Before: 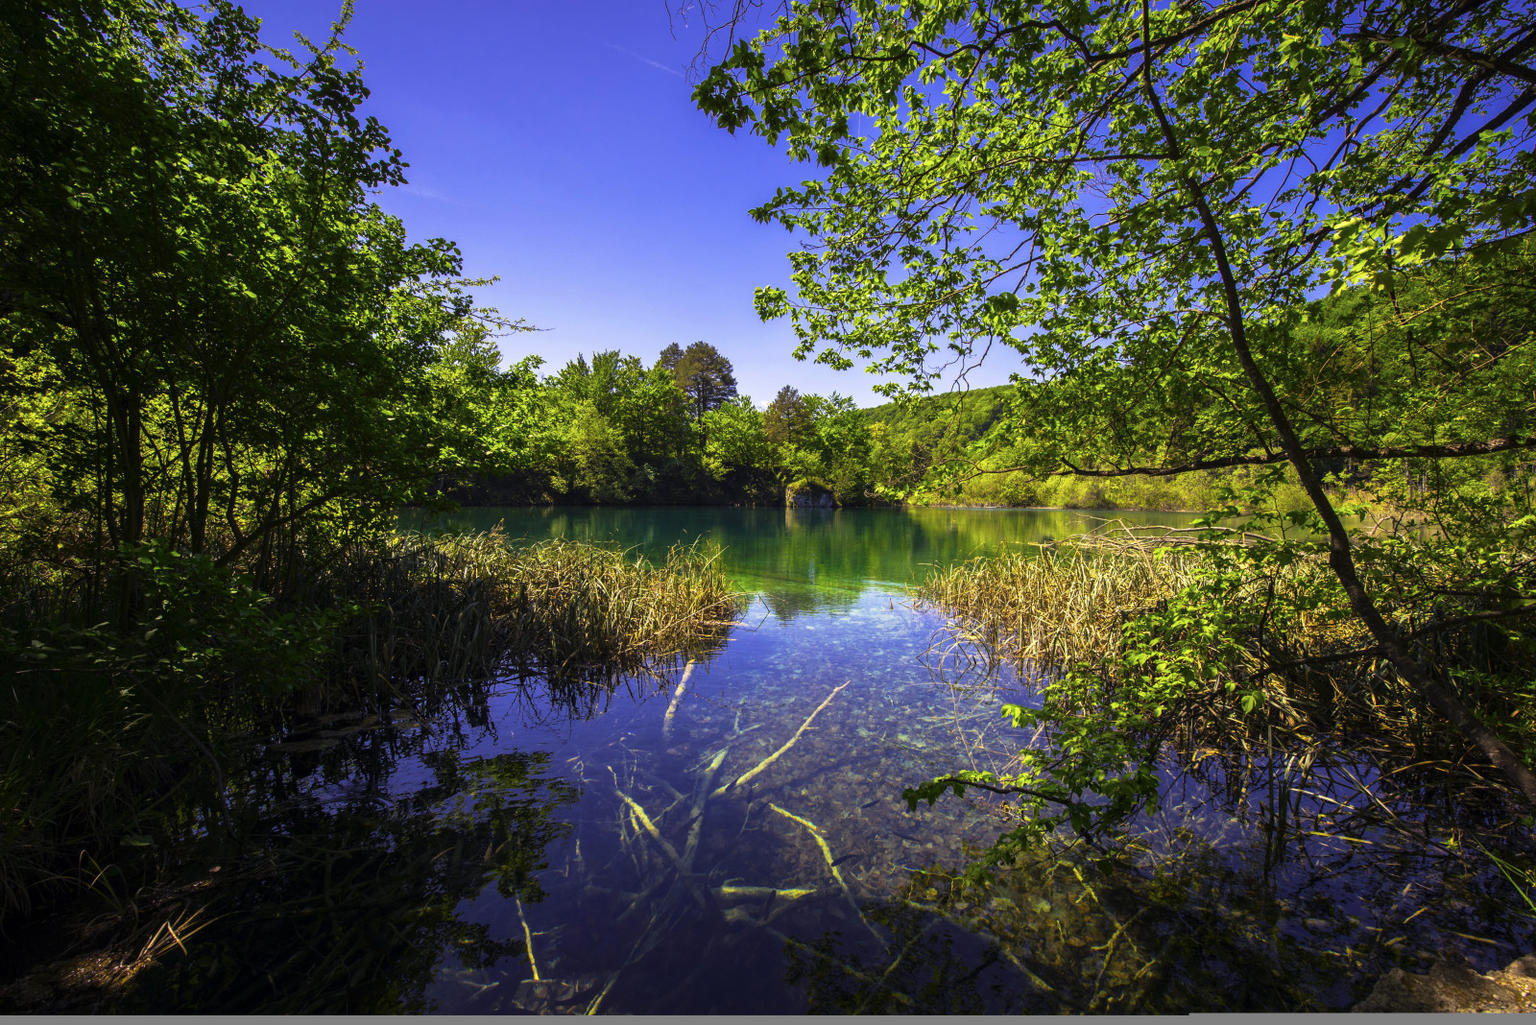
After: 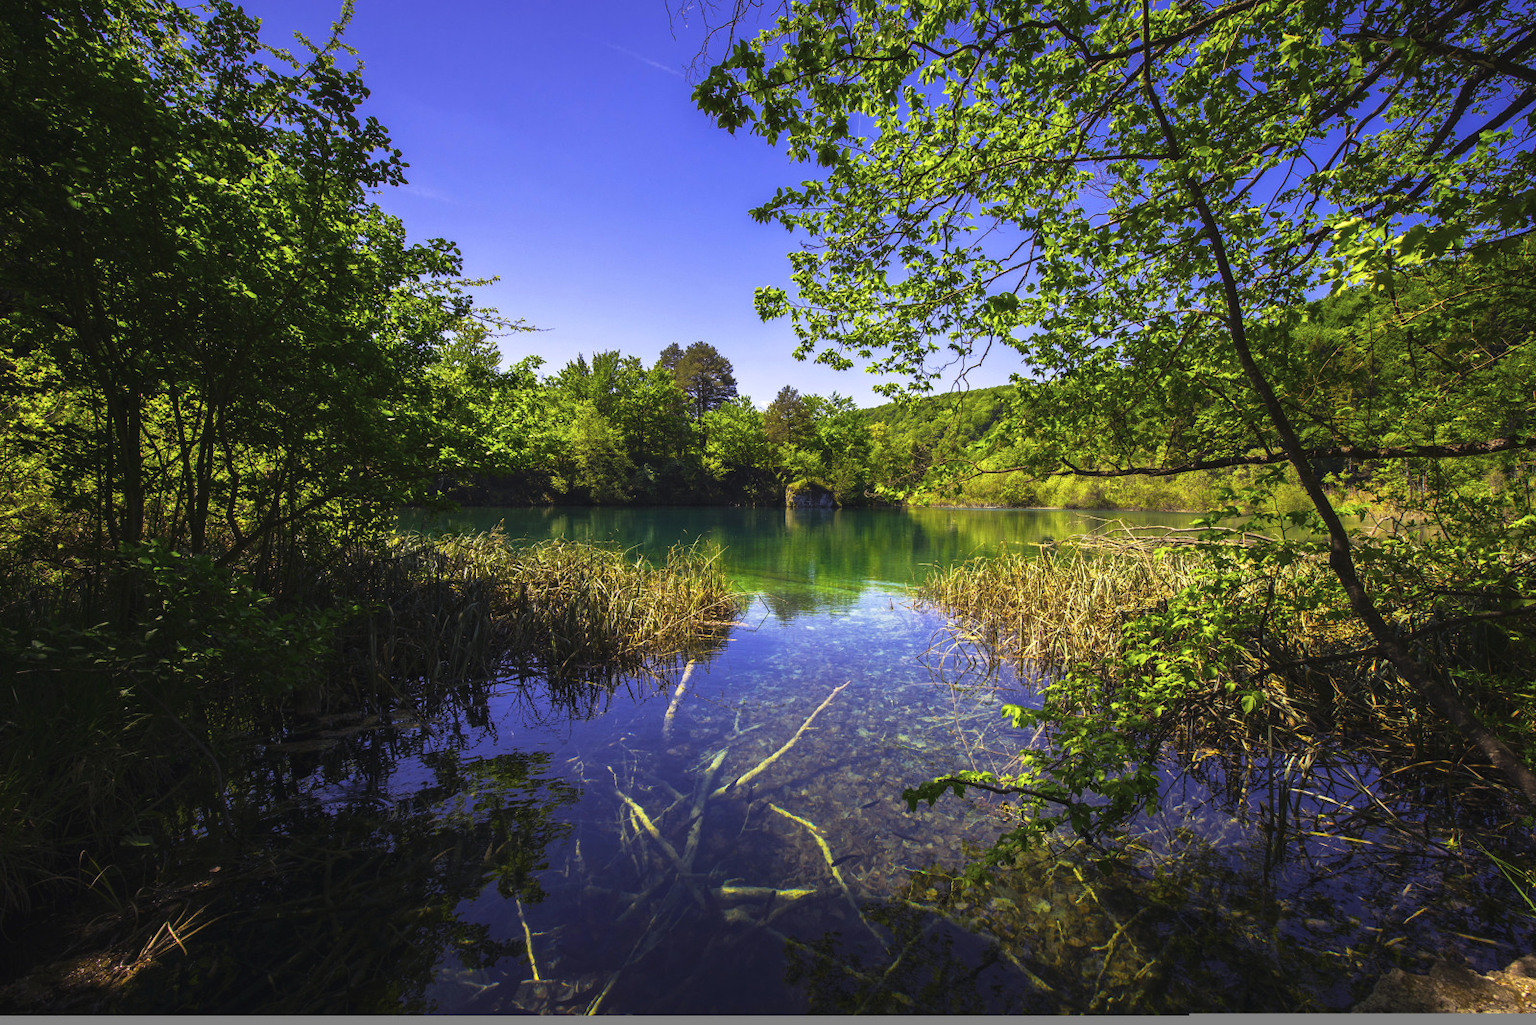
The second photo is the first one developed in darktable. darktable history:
tone equalizer: on, module defaults
exposure: black level correction -0.004, exposure 0.033 EV, compensate exposure bias true, compensate highlight preservation false
